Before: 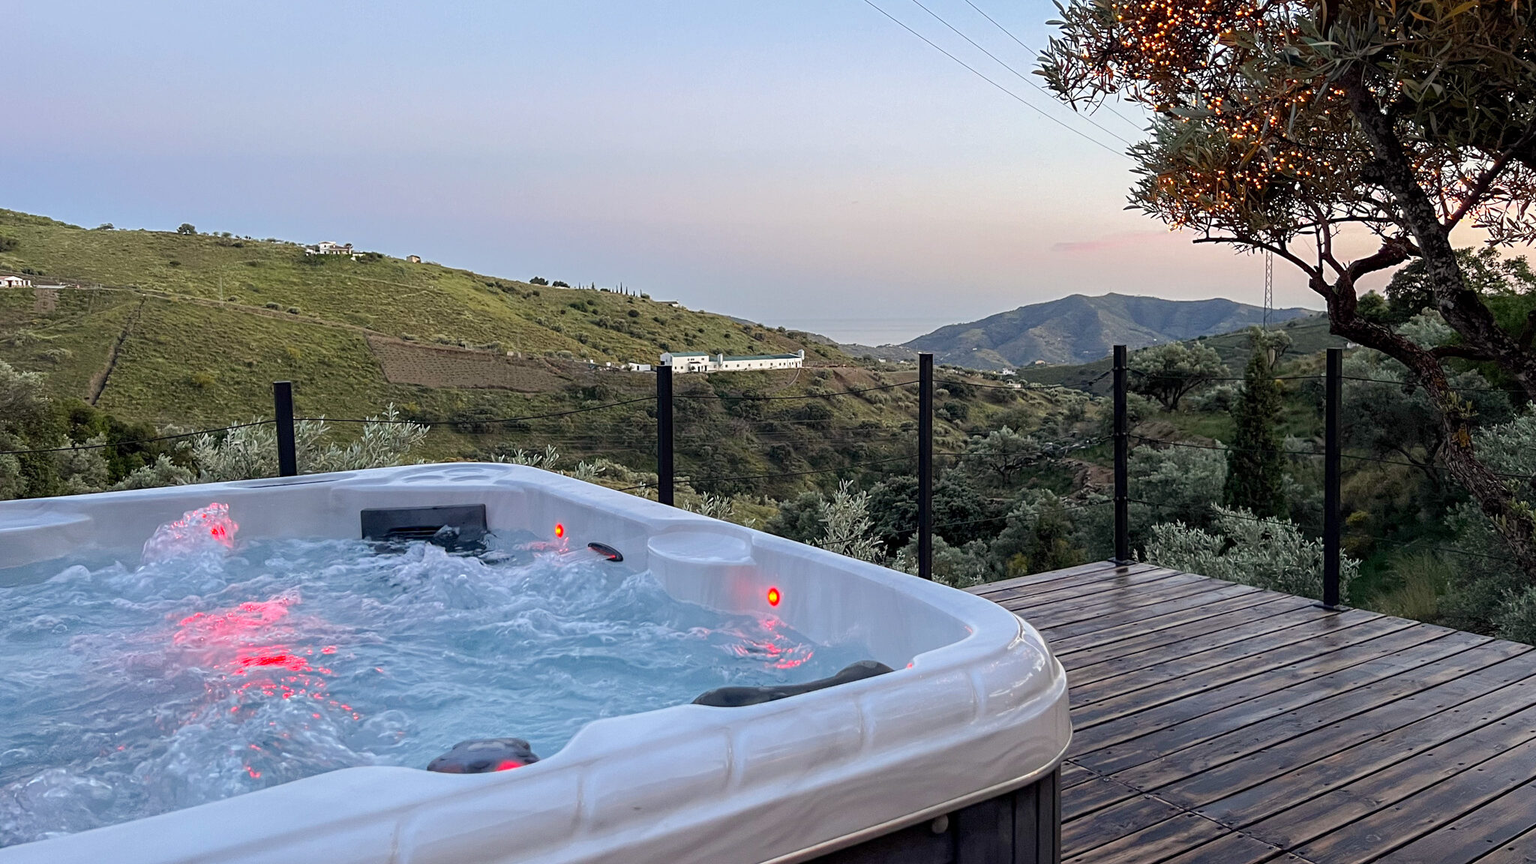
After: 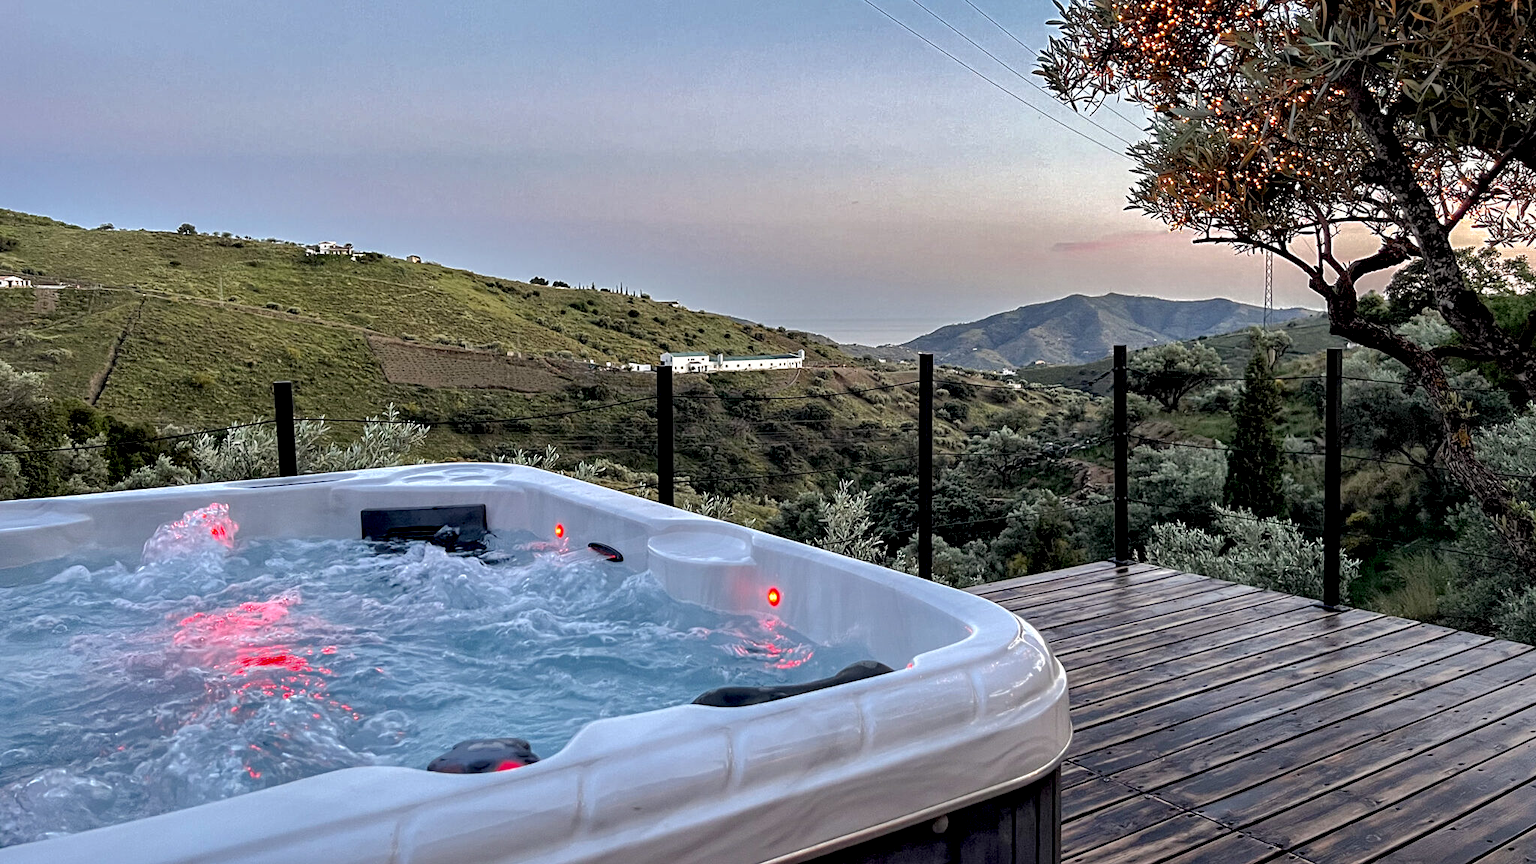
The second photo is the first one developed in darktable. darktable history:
contrast equalizer: octaves 7, y [[0.601, 0.6, 0.598, 0.598, 0.6, 0.601], [0.5 ×6], [0.5 ×6], [0 ×6], [0 ×6]]
shadows and highlights: shadows 39.68, highlights -59.72
